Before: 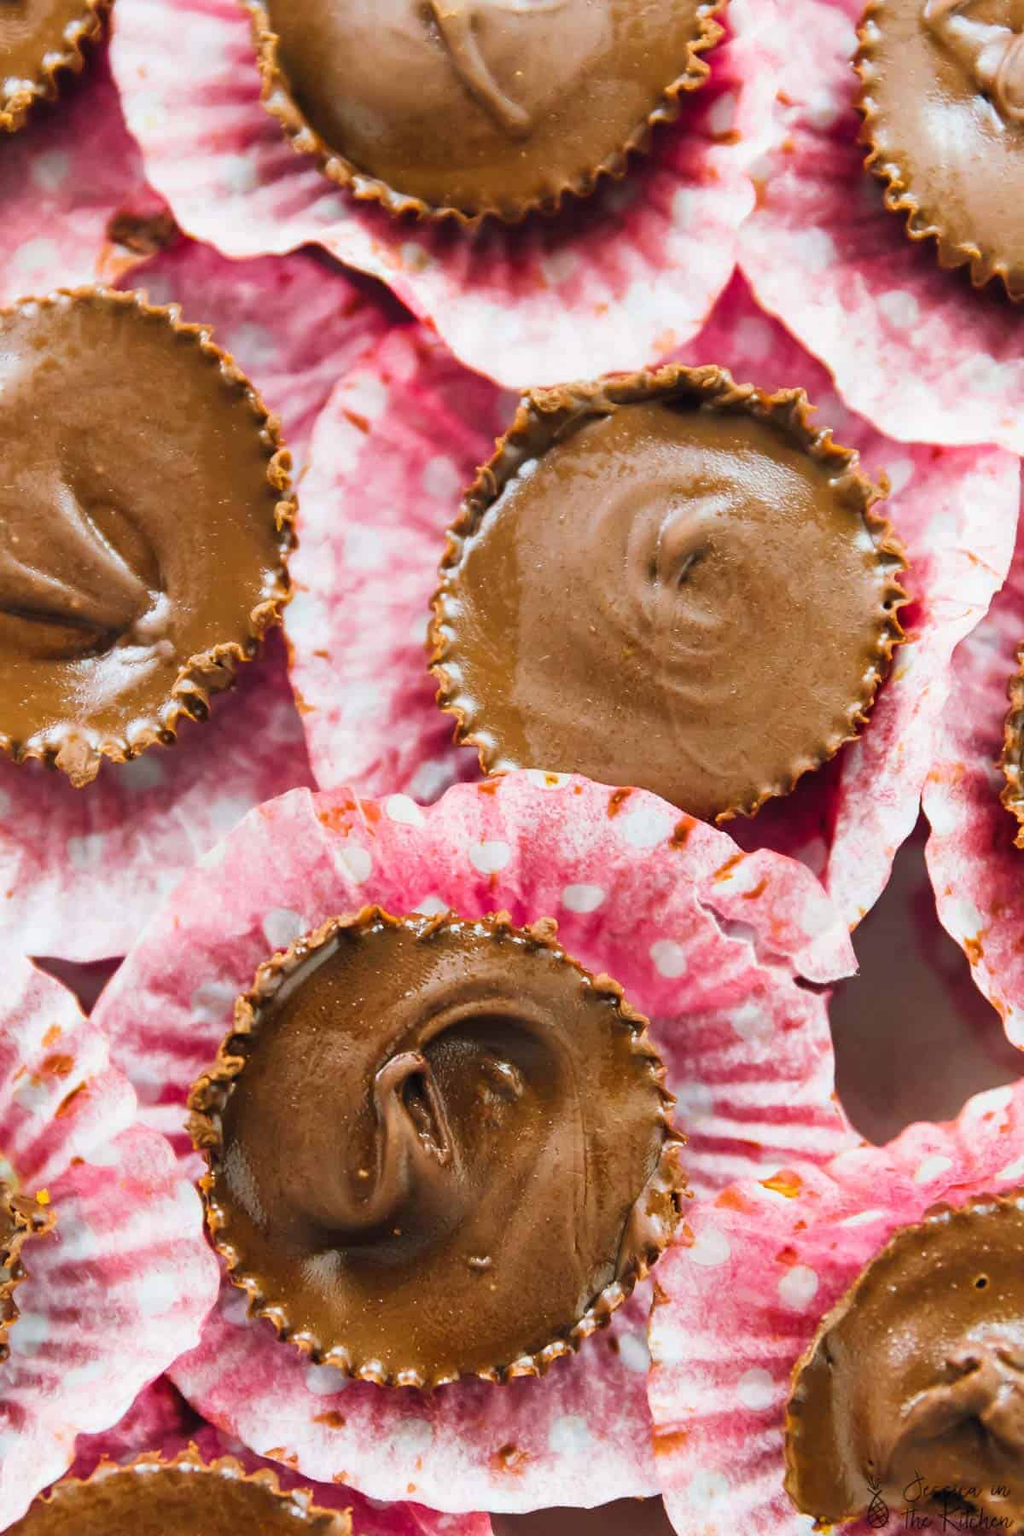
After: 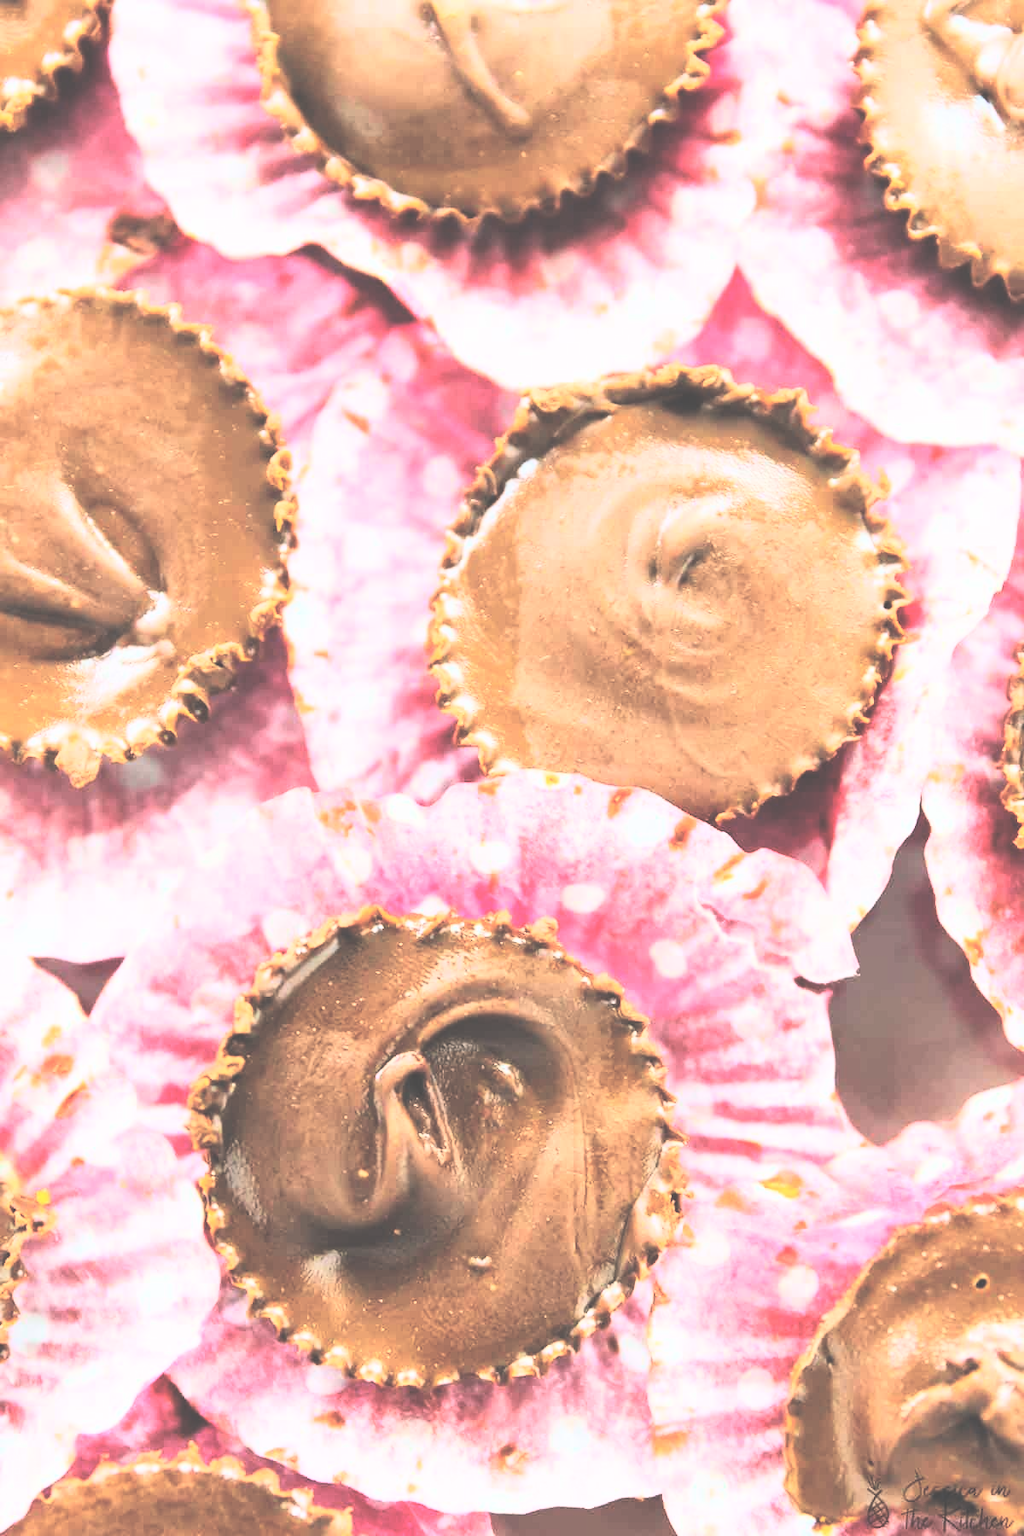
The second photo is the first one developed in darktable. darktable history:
rgb curve: curves: ch0 [(0, 0) (0.21, 0.15) (0.24, 0.21) (0.5, 0.75) (0.75, 0.96) (0.89, 0.99) (1, 1)]; ch1 [(0, 0.02) (0.21, 0.13) (0.25, 0.2) (0.5, 0.67) (0.75, 0.9) (0.89, 0.97) (1, 1)]; ch2 [(0, 0.02) (0.21, 0.13) (0.25, 0.2) (0.5, 0.67) (0.75, 0.9) (0.89, 0.97) (1, 1)], compensate middle gray true
exposure: black level correction -0.062, exposure -0.05 EV, compensate highlight preservation false
